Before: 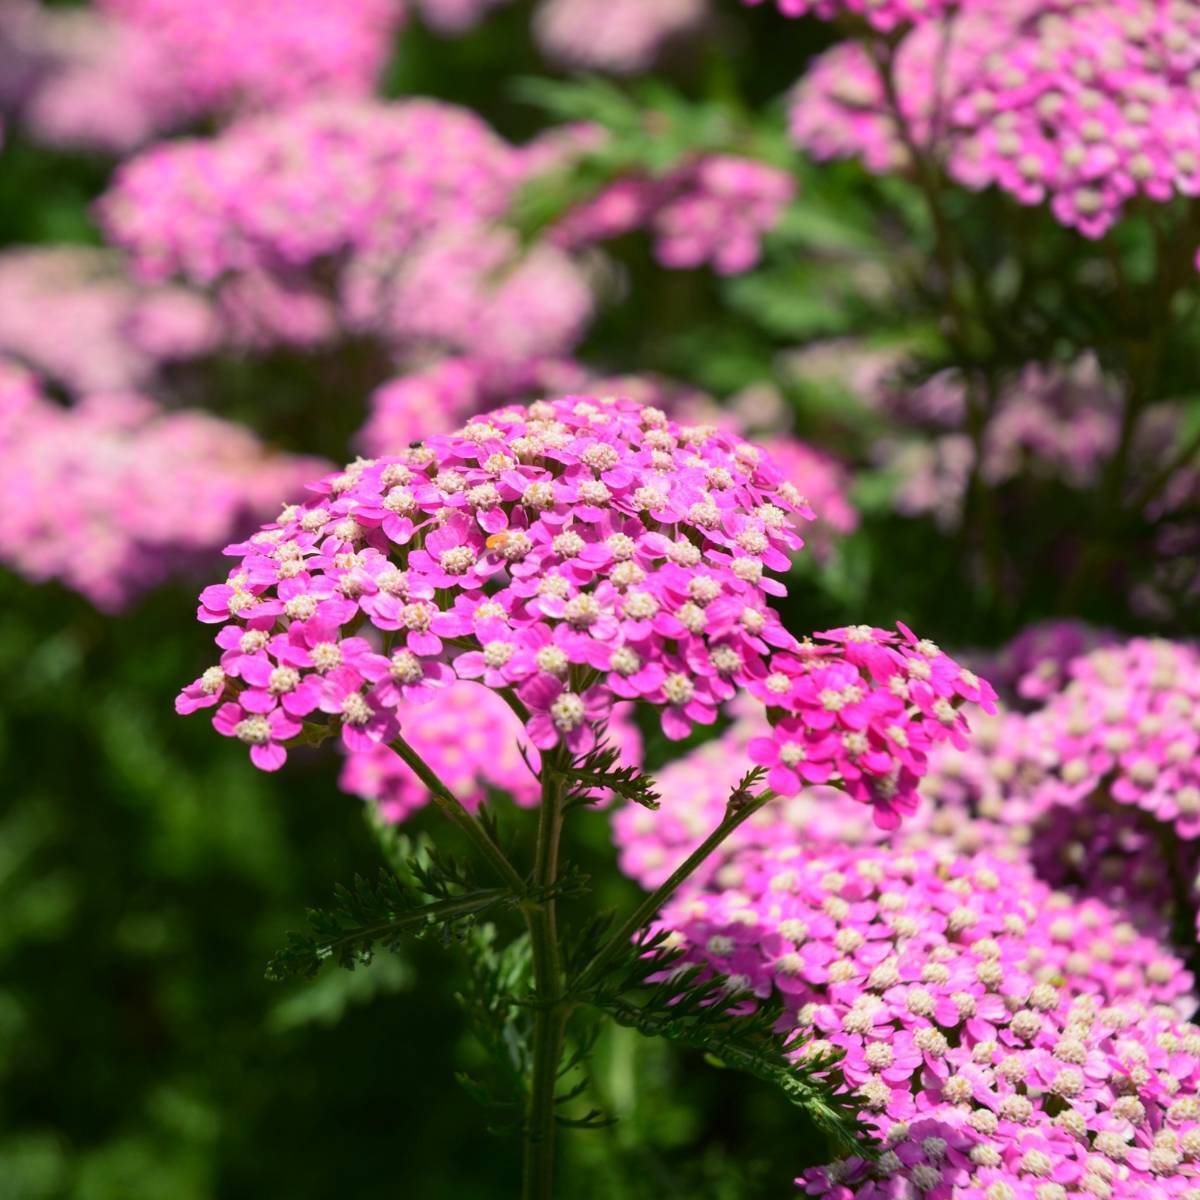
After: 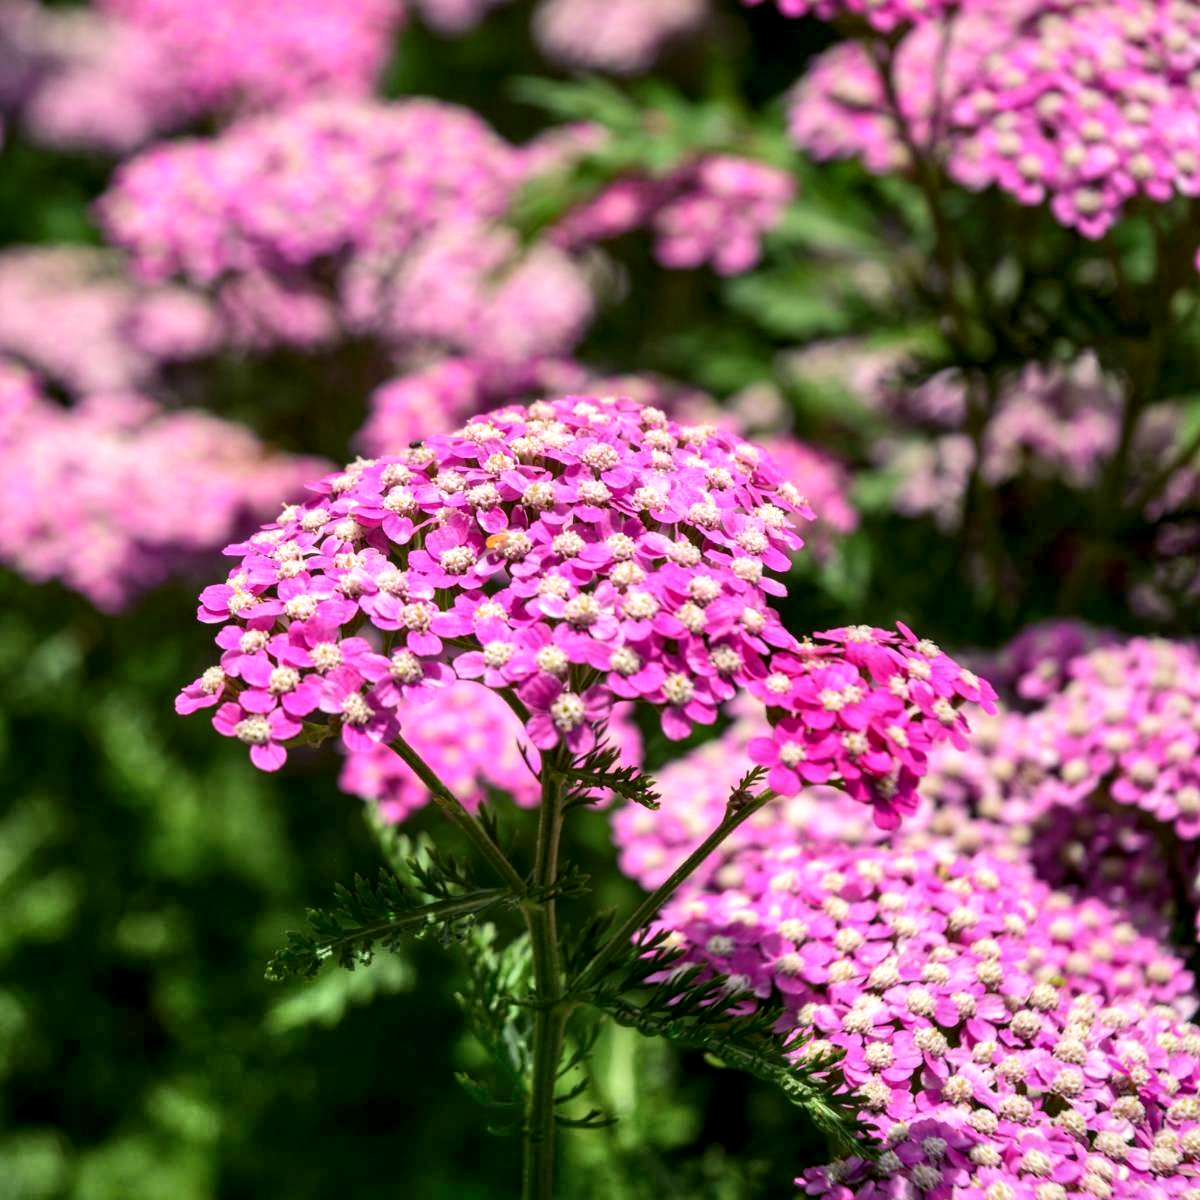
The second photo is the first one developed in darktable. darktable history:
local contrast: detail 150%
shadows and highlights: soften with gaussian
